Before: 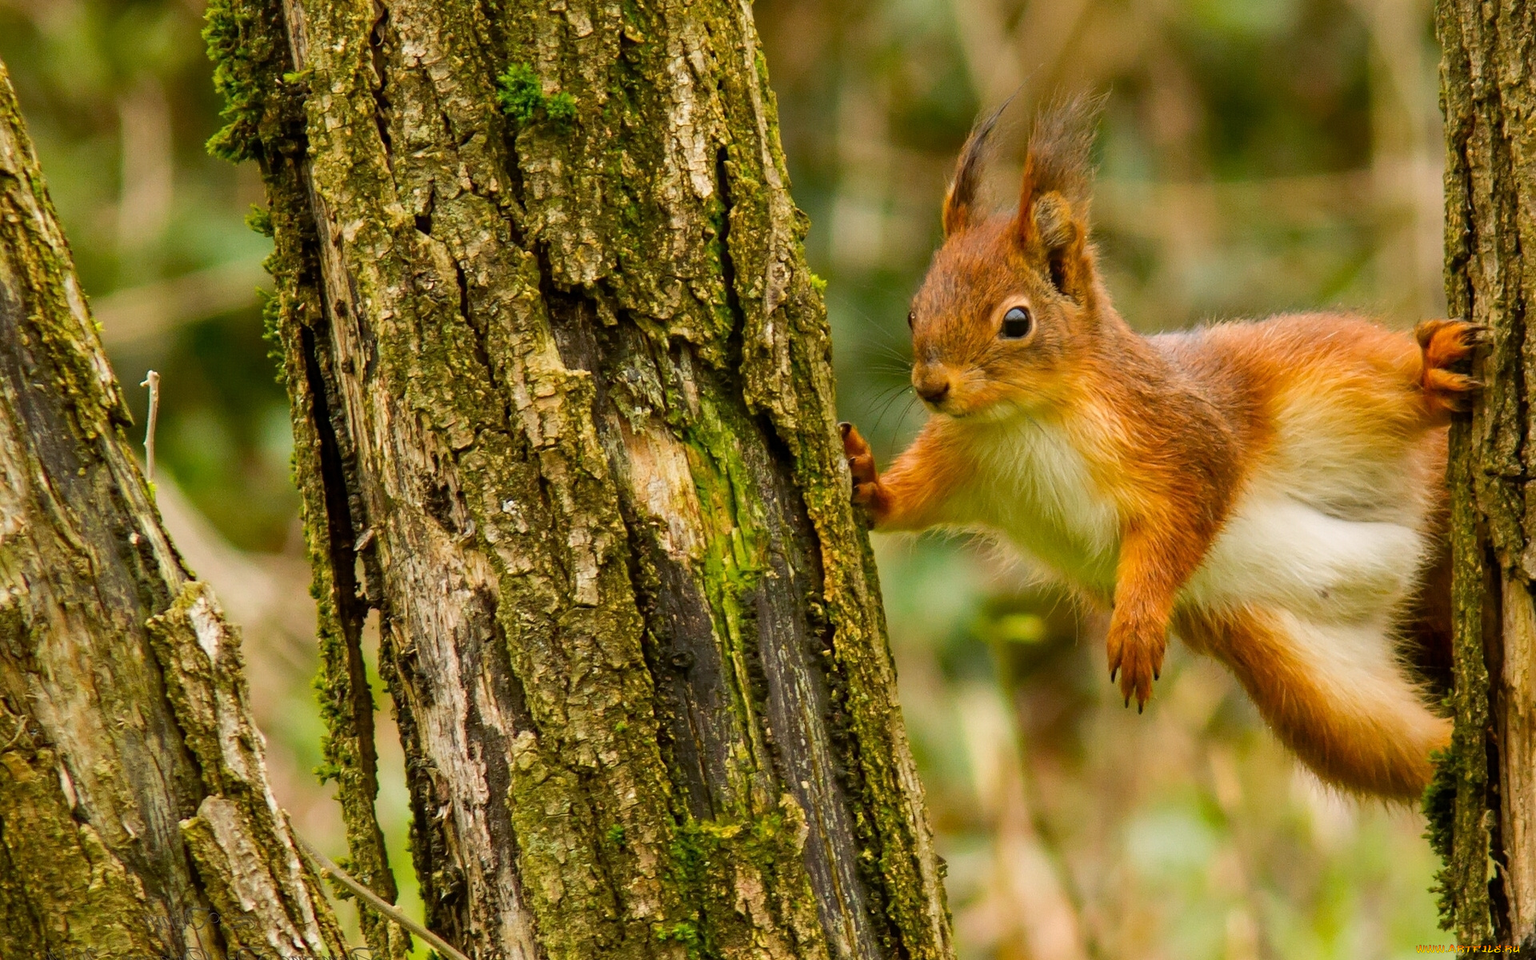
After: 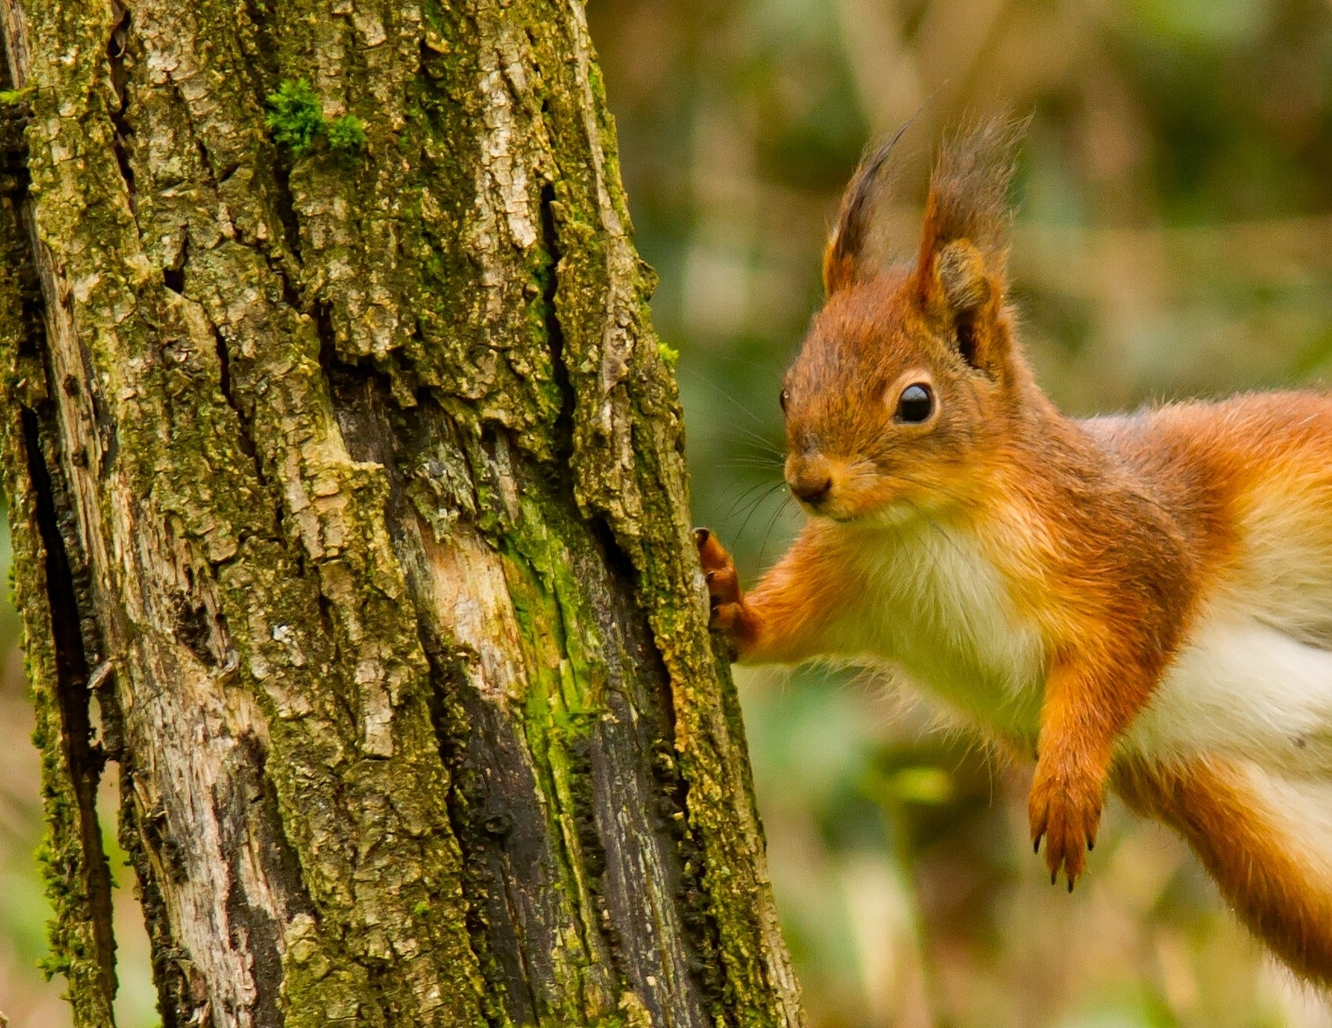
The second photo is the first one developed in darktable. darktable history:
crop: left 18.501%, right 12.081%, bottom 14.32%
